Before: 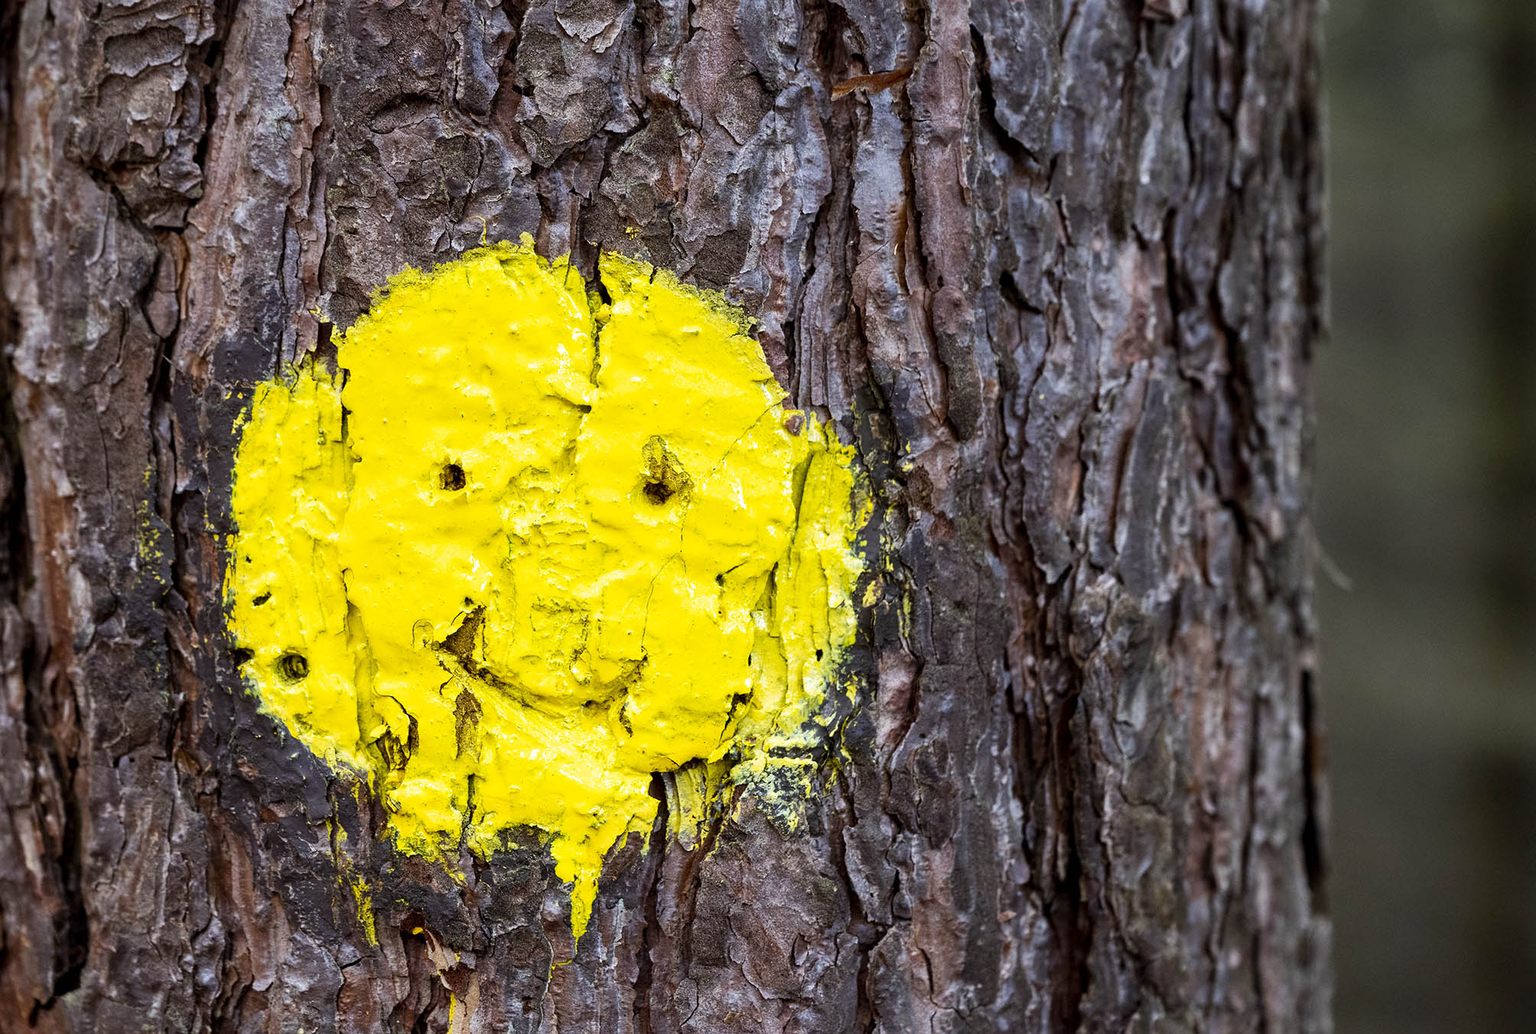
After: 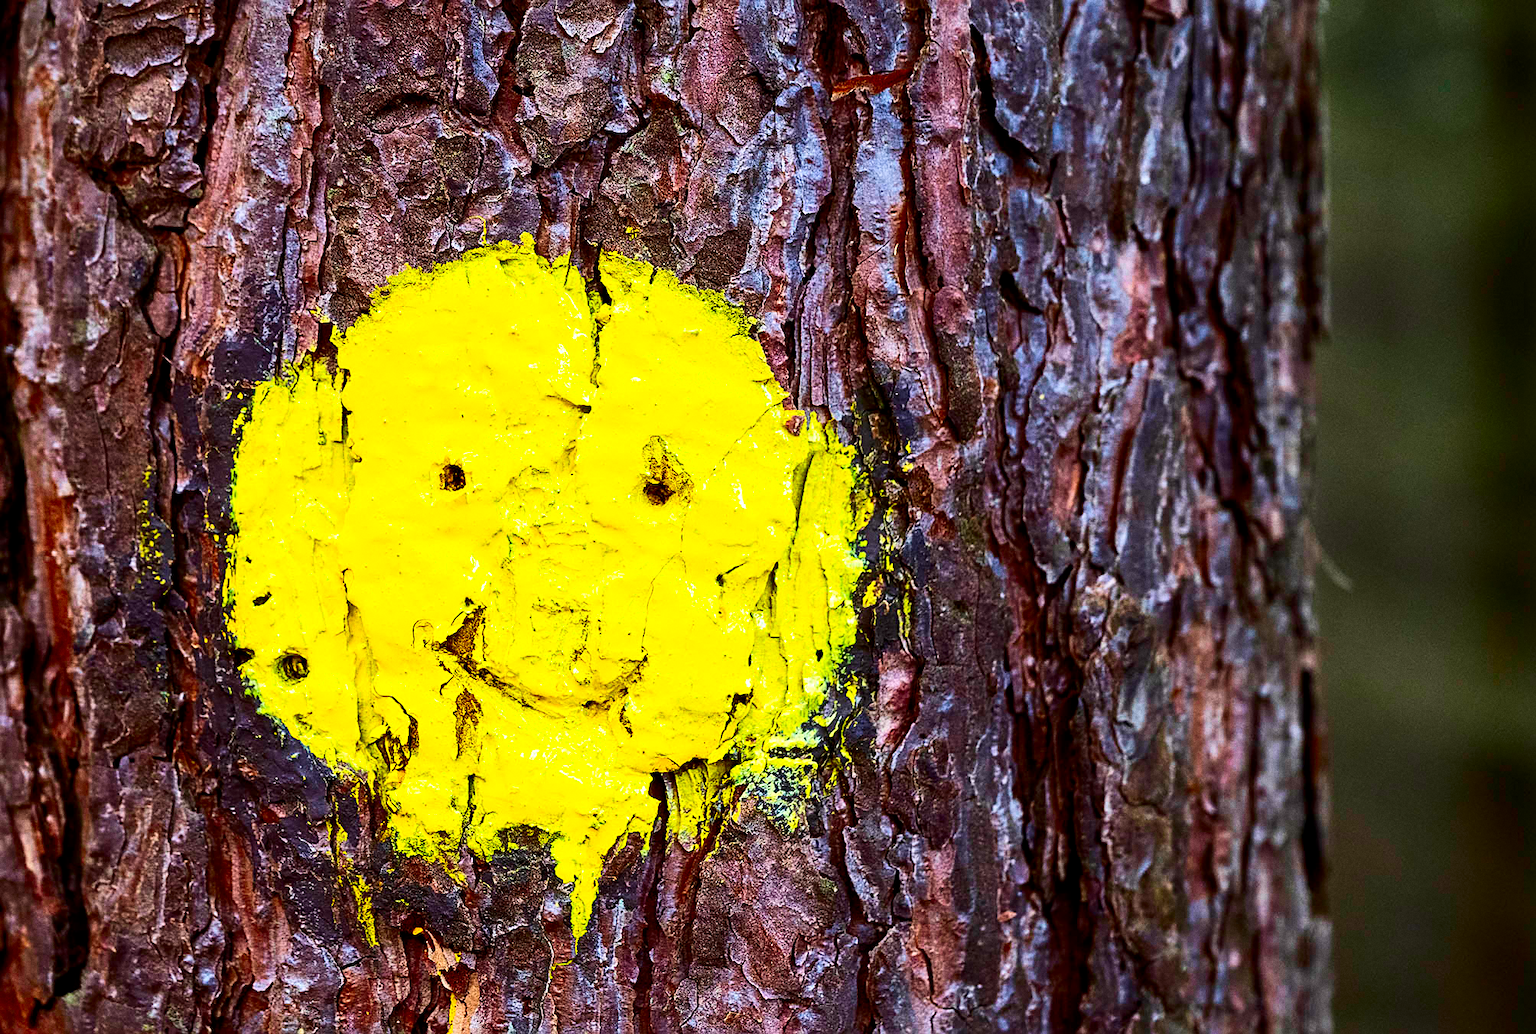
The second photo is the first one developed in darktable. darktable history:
velvia: on, module defaults
contrast brightness saturation: contrast 0.26, brightness 0.02, saturation 0.87
grain: coarseness 0.09 ISO
sharpen: on, module defaults
